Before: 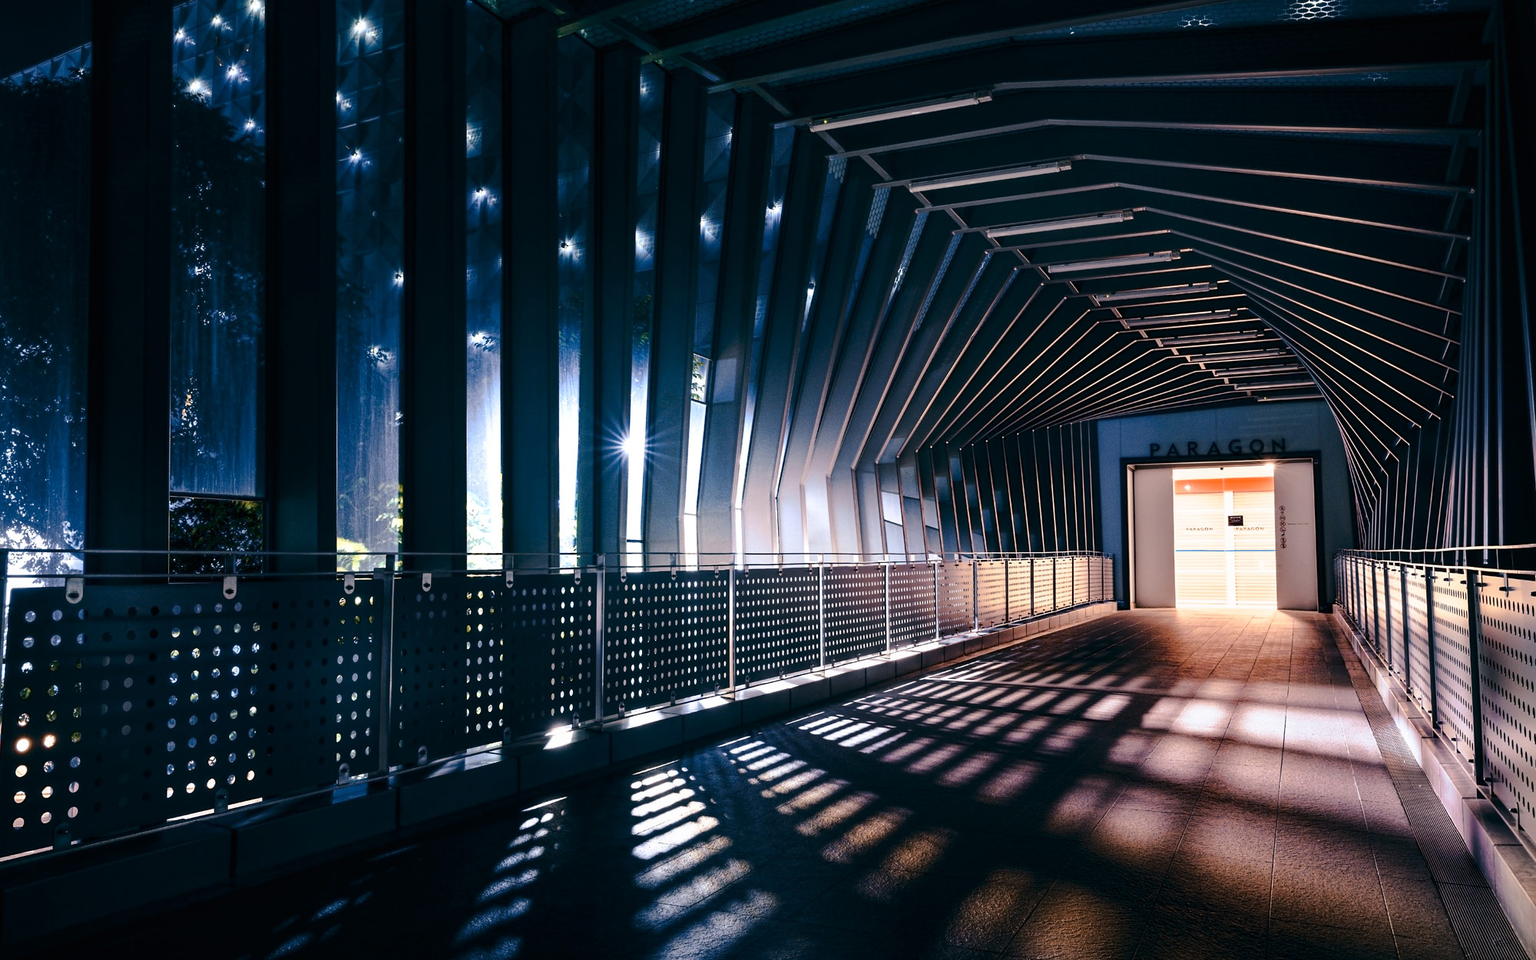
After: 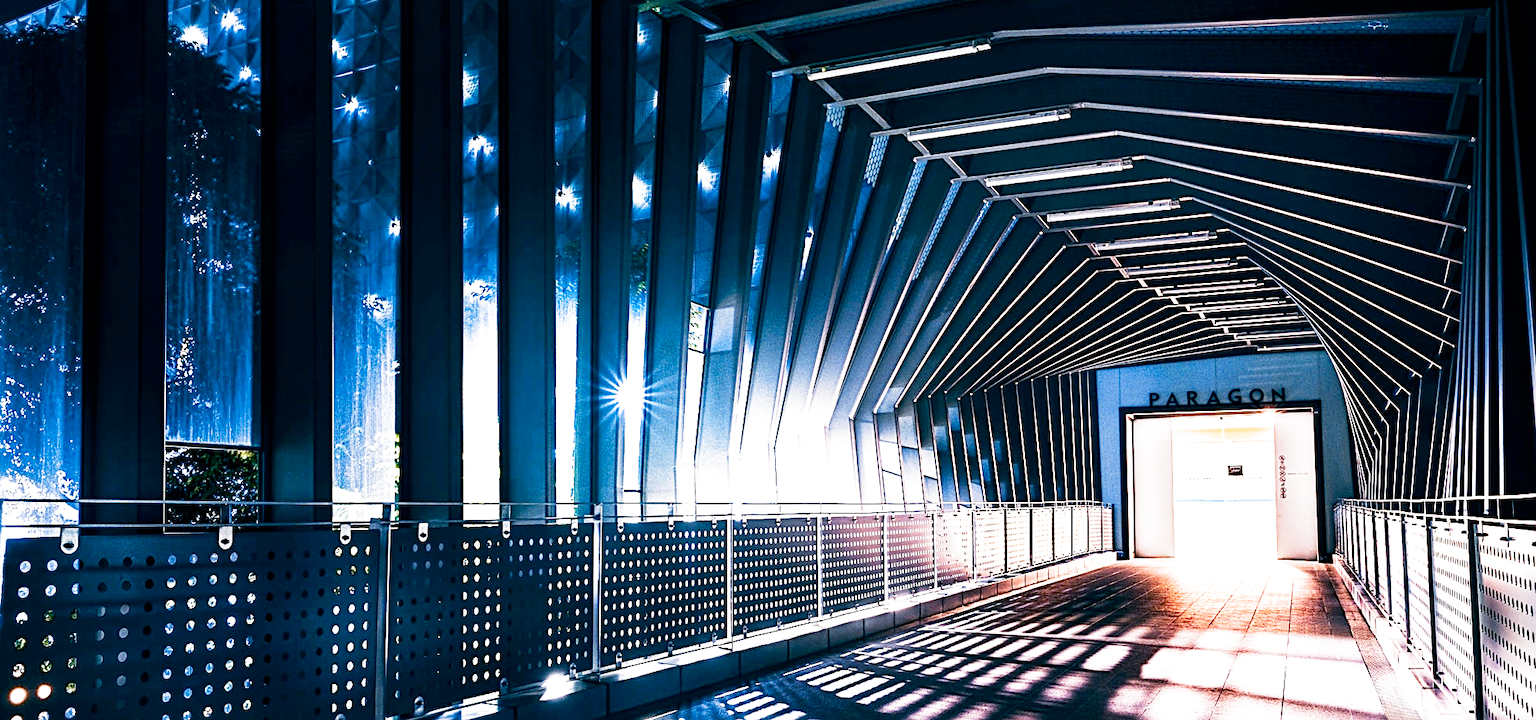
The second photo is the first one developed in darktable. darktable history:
exposure: black level correction 0, exposure 1.625 EV, compensate exposure bias true, compensate highlight preservation false
filmic rgb: middle gray luminance 12.74%, black relative exposure -10.13 EV, white relative exposure 3.47 EV, threshold 6 EV, target black luminance 0%, hardness 5.74, latitude 44.69%, contrast 1.221, highlights saturation mix 5%, shadows ↔ highlights balance 26.78%, add noise in highlights 0, preserve chrominance no, color science v3 (2019), use custom middle-gray values true, iterations of high-quality reconstruction 0, contrast in highlights soft, enable highlight reconstruction true
sharpen: radius 2.531, amount 0.628
crop: left 0.387%, top 5.469%, bottom 19.809%
